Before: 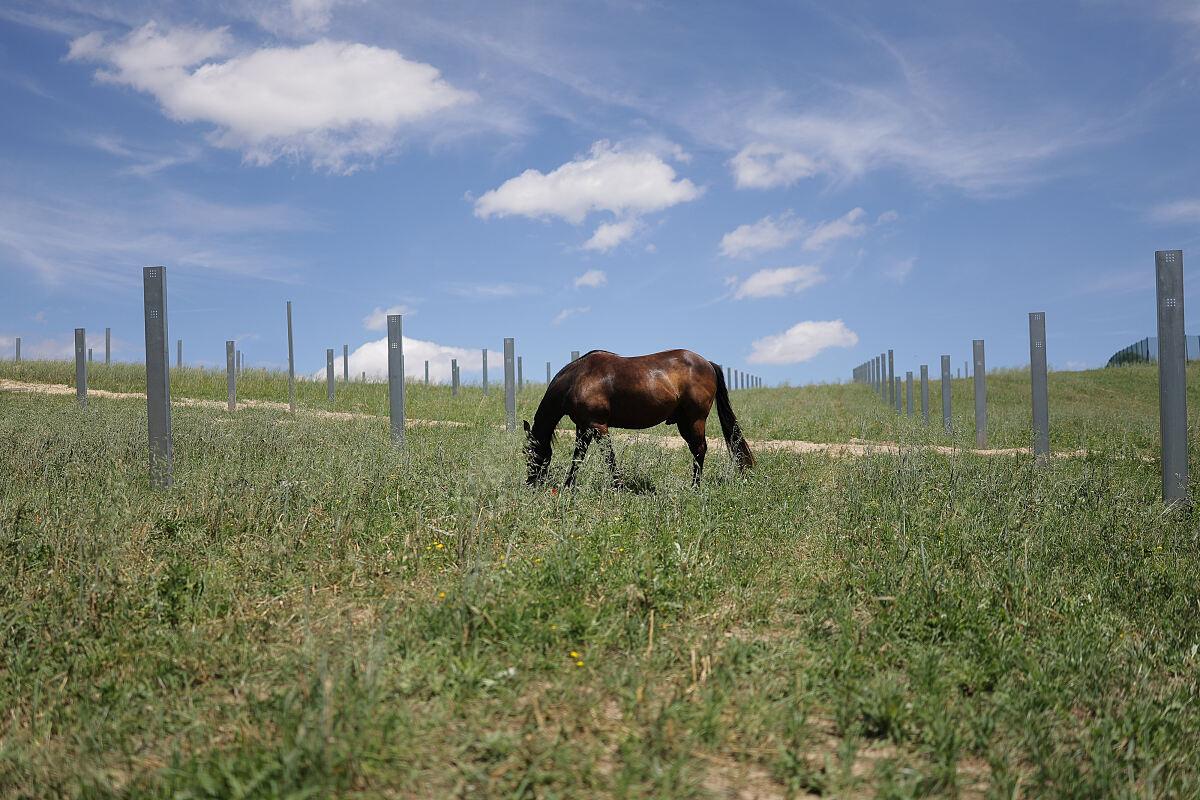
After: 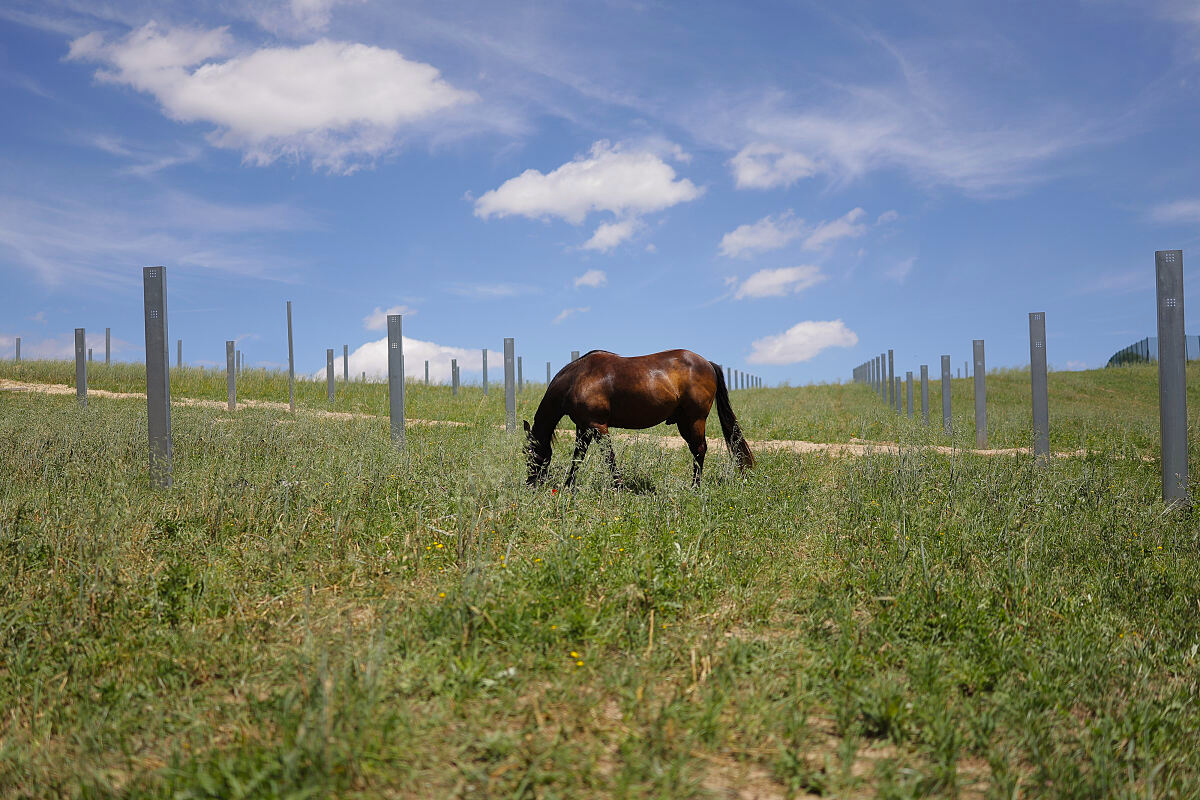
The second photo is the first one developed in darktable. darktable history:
shadows and highlights: shadows 25.24, highlights -25.52
color balance rgb: power › luminance 0.904%, power › chroma 0.373%, power › hue 32.44°, perceptual saturation grading › global saturation 19.806%
